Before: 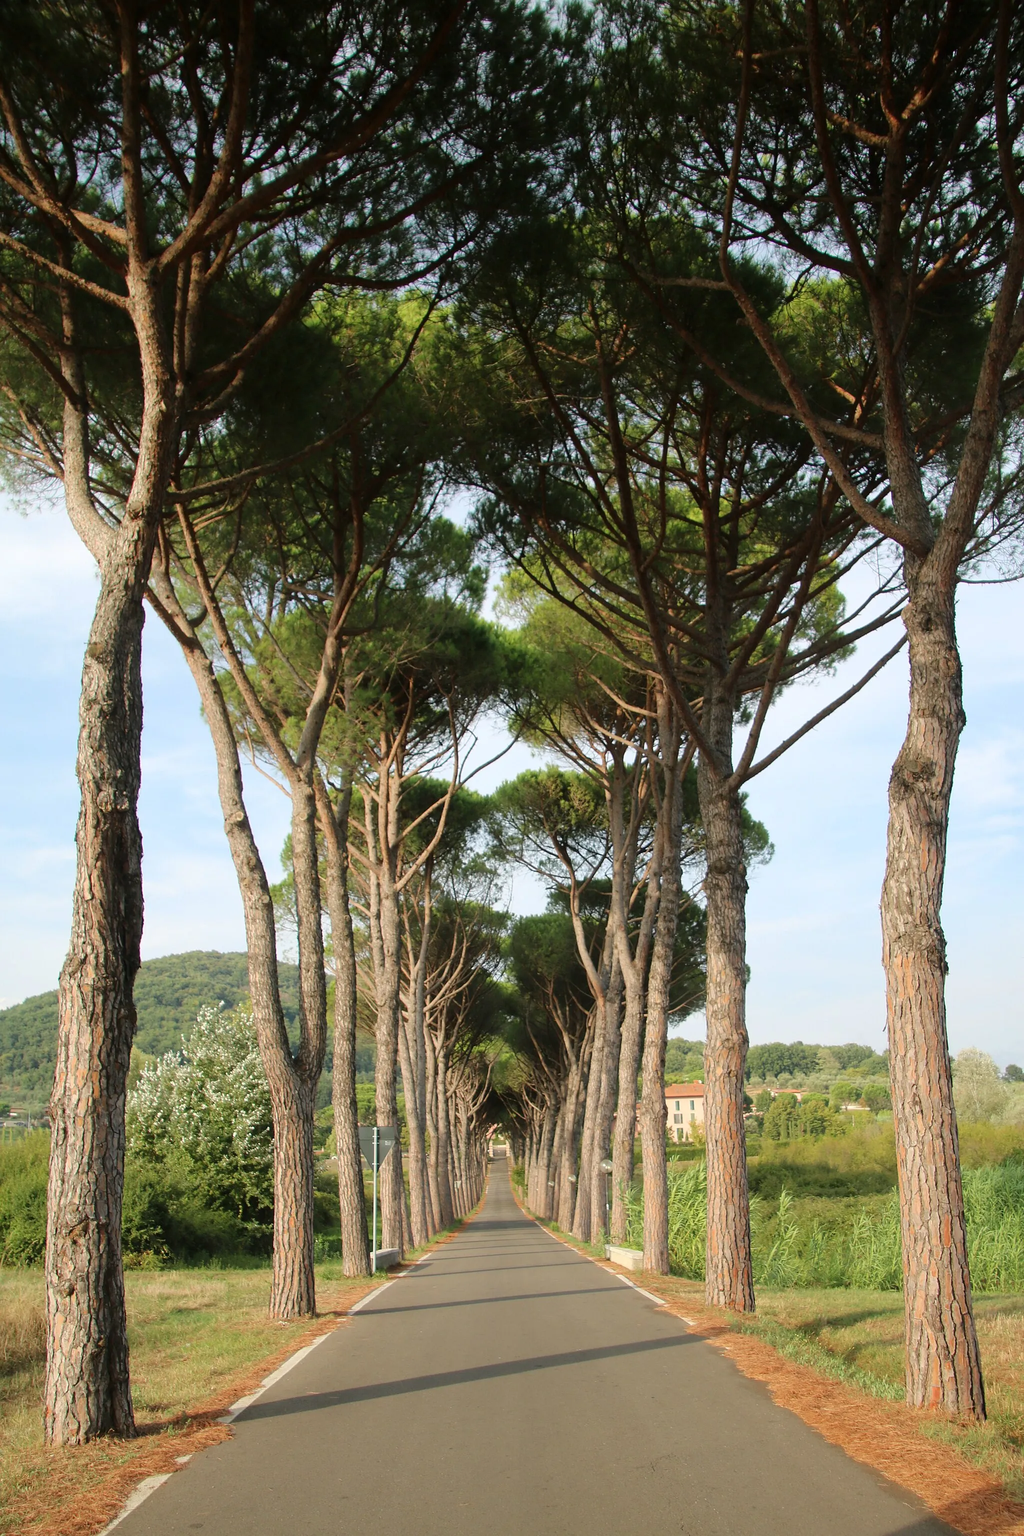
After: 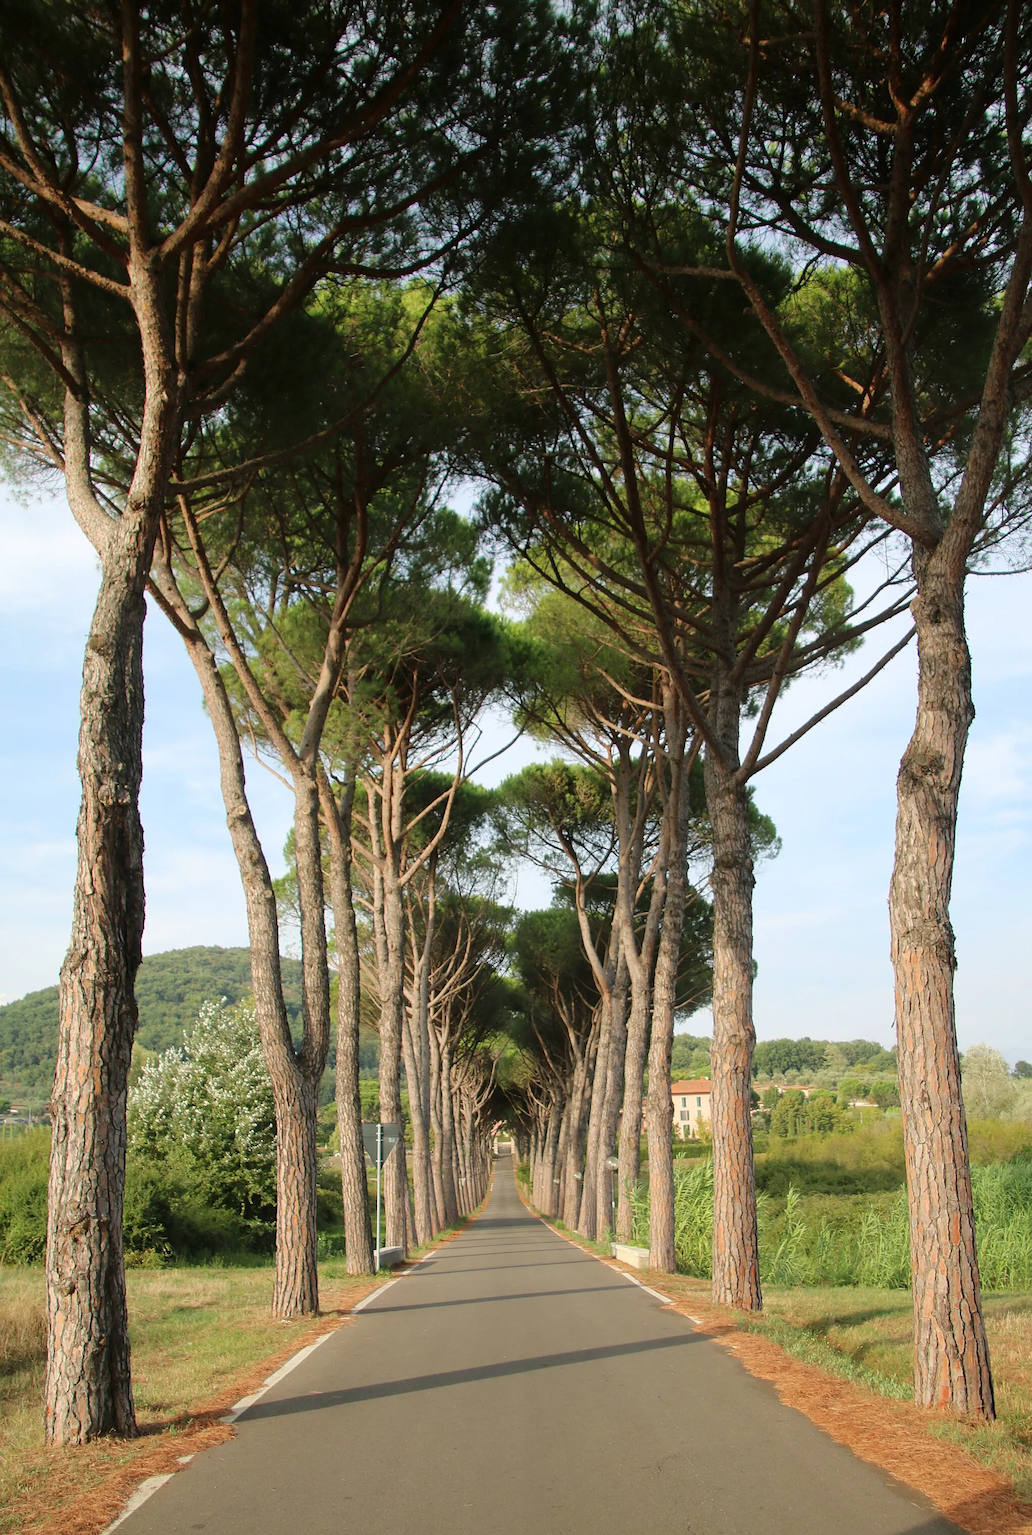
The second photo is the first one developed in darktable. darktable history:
crop: top 0.941%, right 0.081%
